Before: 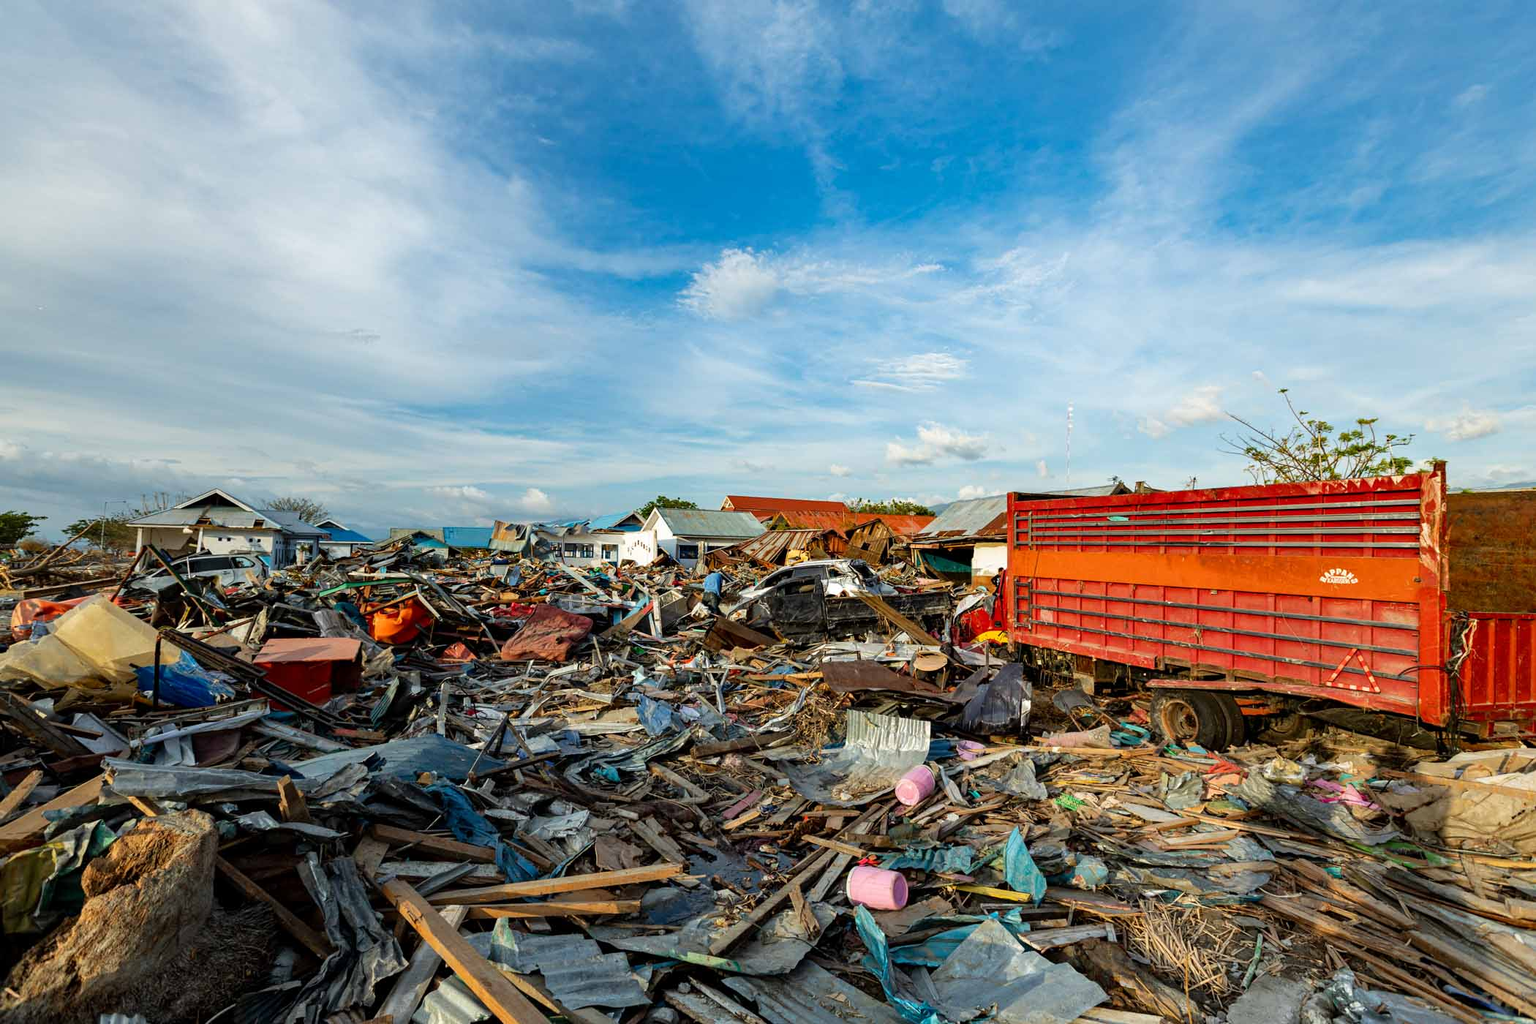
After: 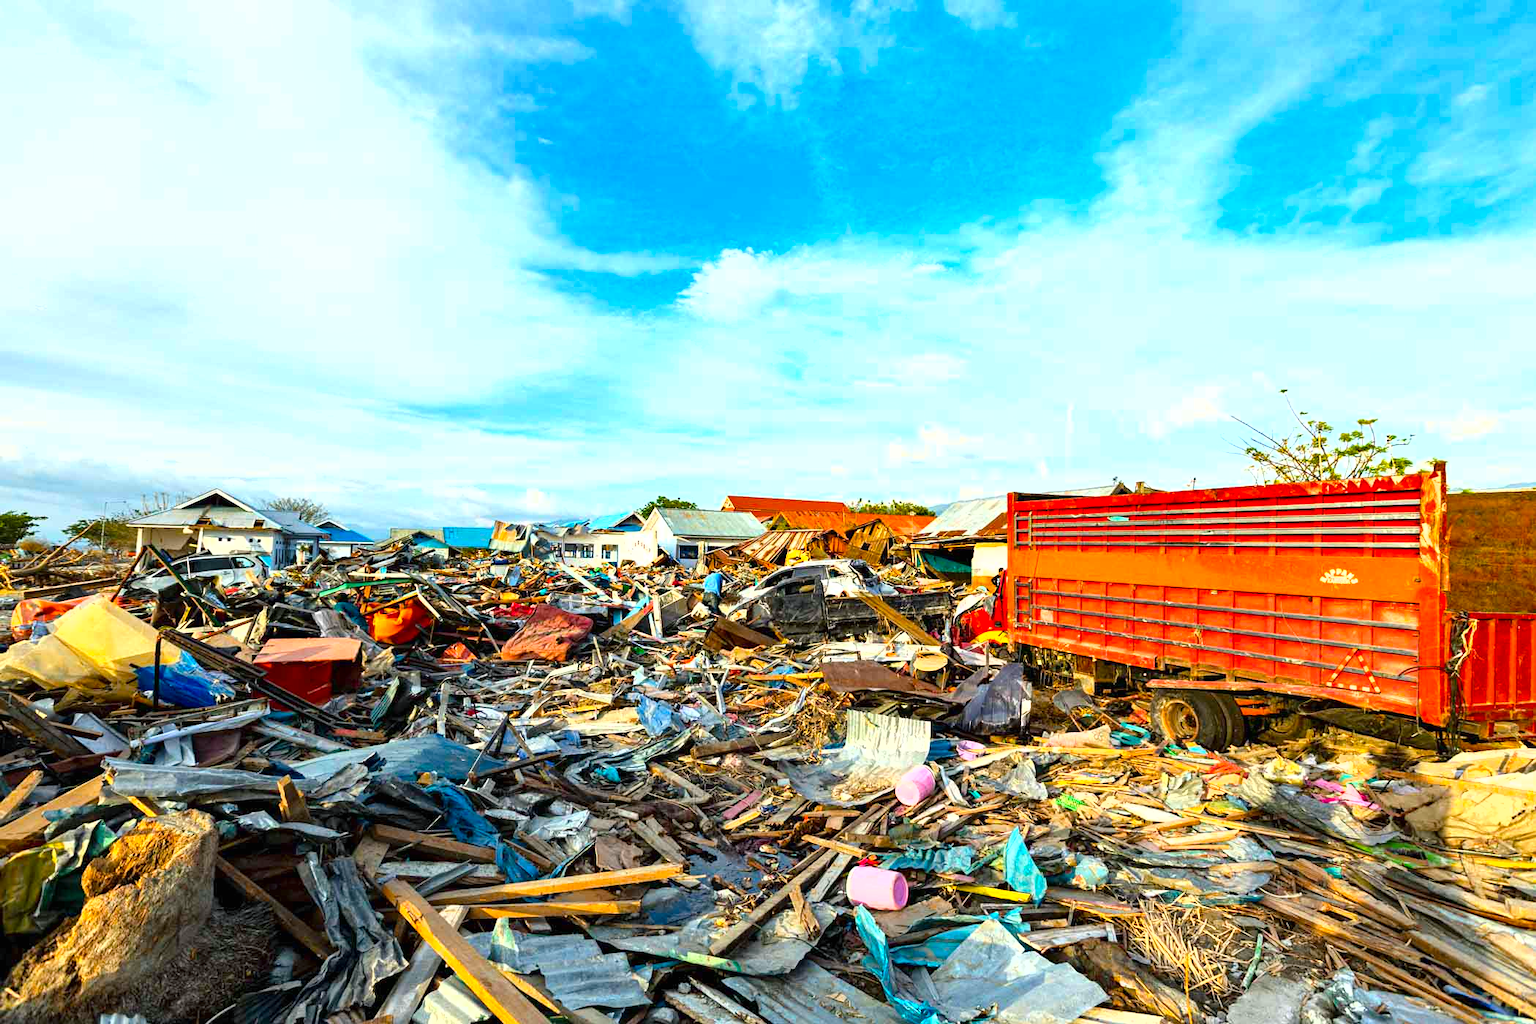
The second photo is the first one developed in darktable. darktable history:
color balance rgb: shadows lift › luminance -5.304%, shadows lift › chroma 1.194%, shadows lift › hue 218.75°, power › luminance 3.224%, power › hue 228.81°, perceptual saturation grading › global saturation 30.79%, global vibrance 10.842%
shadows and highlights: shadows 20.71, highlights -19.43, soften with gaussian
exposure: black level correction 0, exposure 1.098 EV, compensate highlight preservation false
